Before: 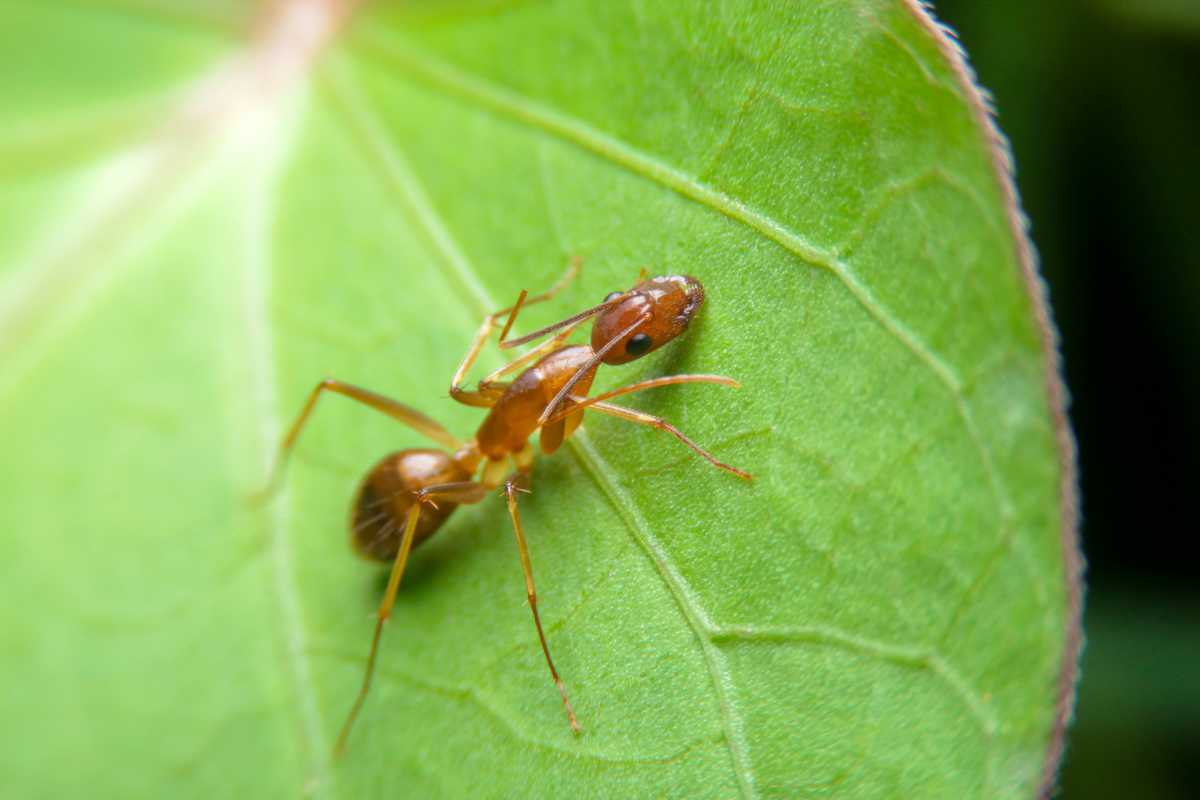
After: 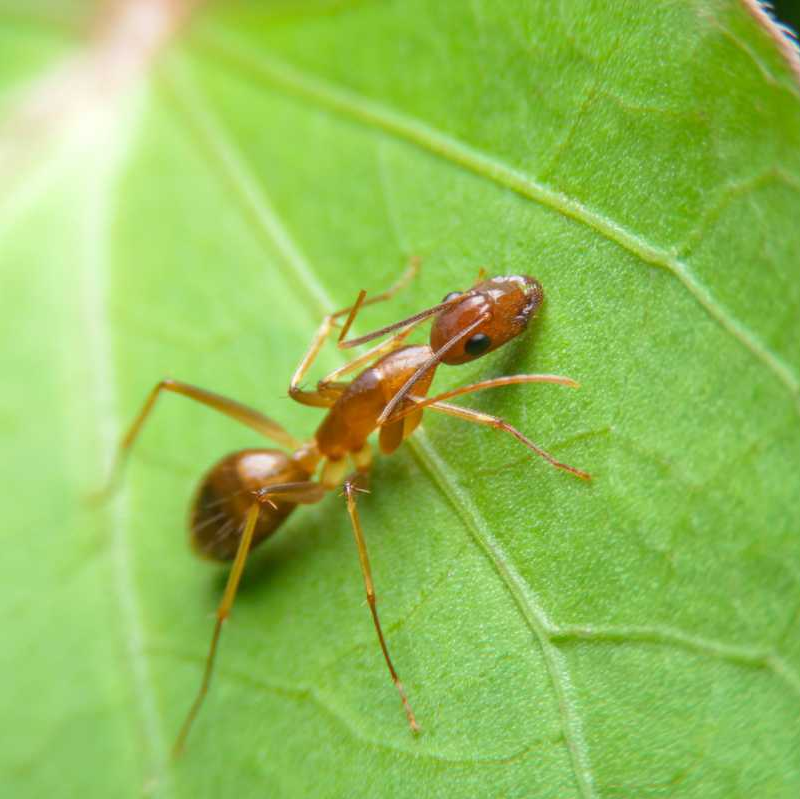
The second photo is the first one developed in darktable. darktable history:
crop and rotate: left 13.429%, right 19.89%
